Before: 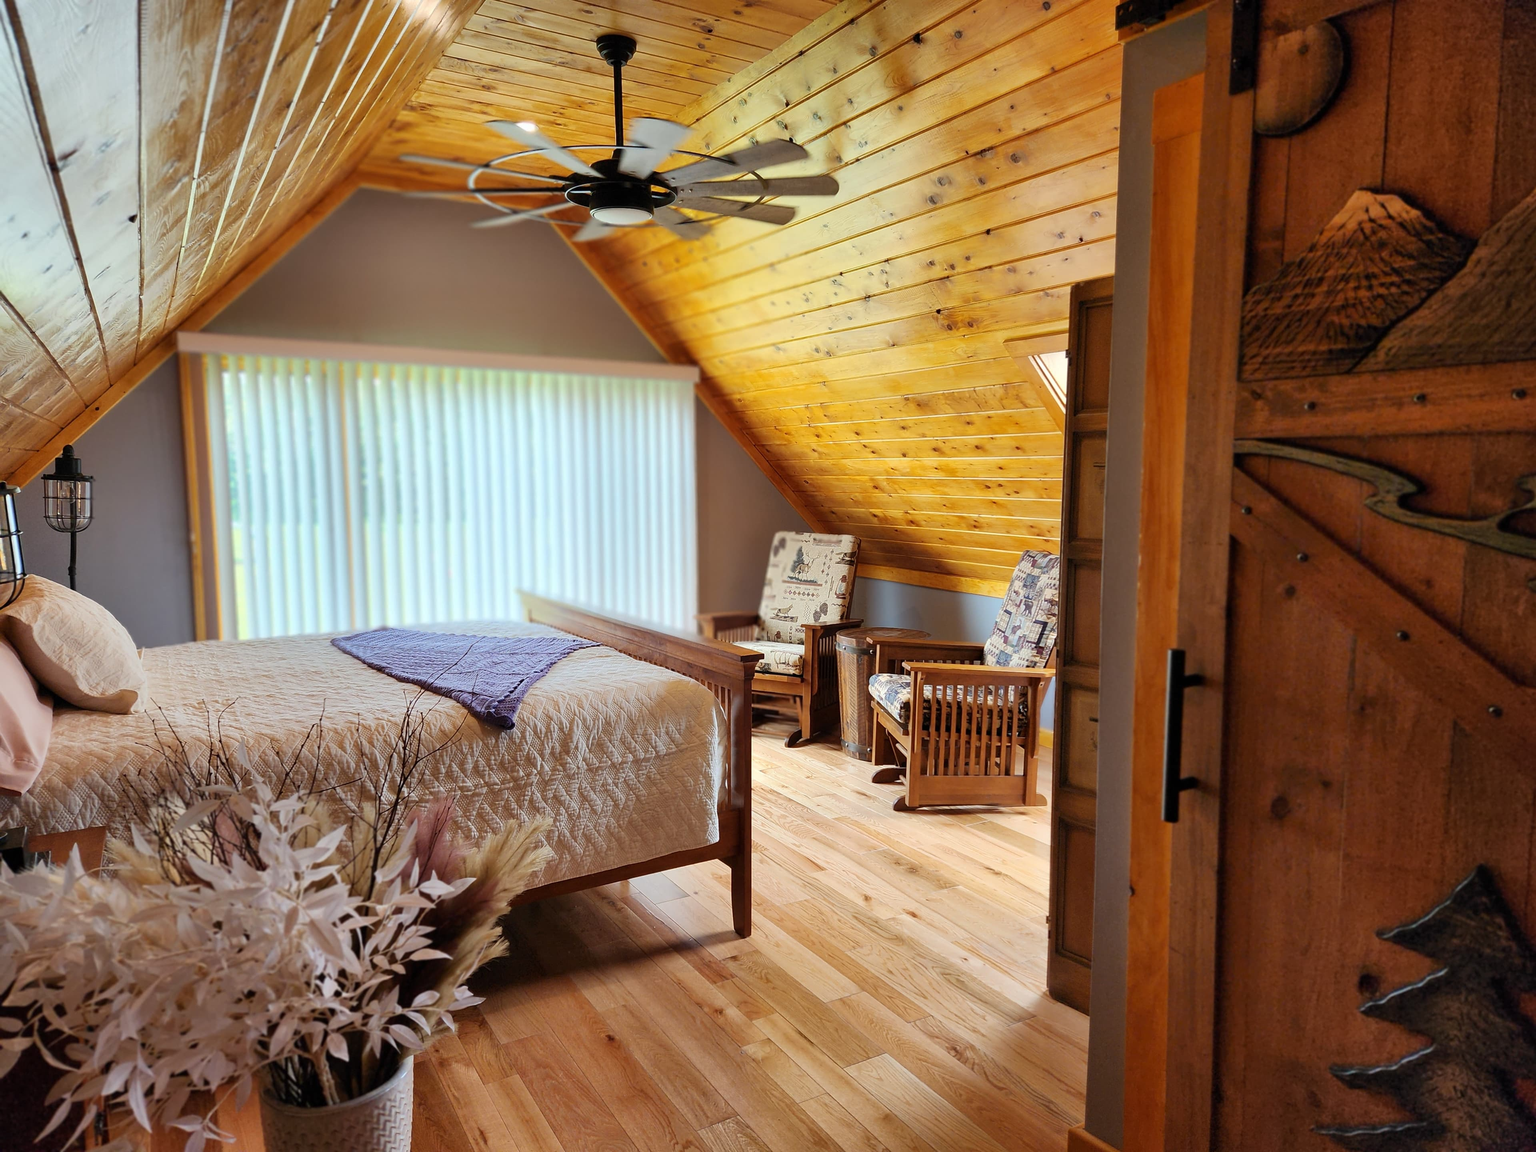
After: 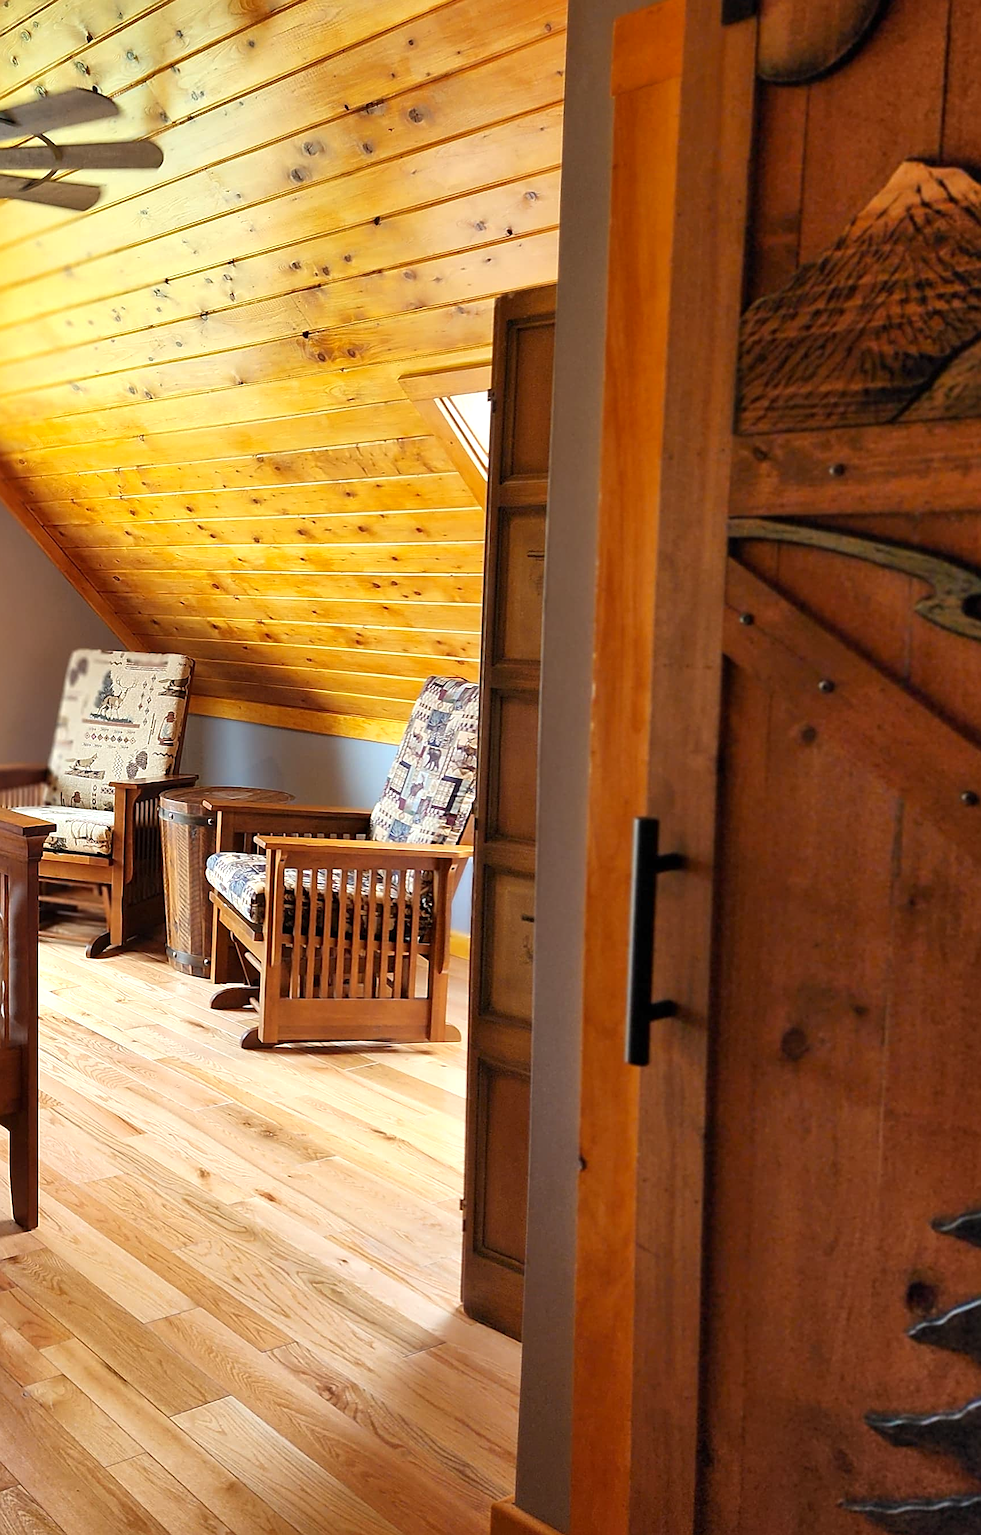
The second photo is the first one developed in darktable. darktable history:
crop: left 47.196%, top 6.743%, right 8.099%
sharpen: on, module defaults
exposure: exposure 0.406 EV, compensate exposure bias true, compensate highlight preservation false
color correction: highlights b* 0.064, saturation 1.06
